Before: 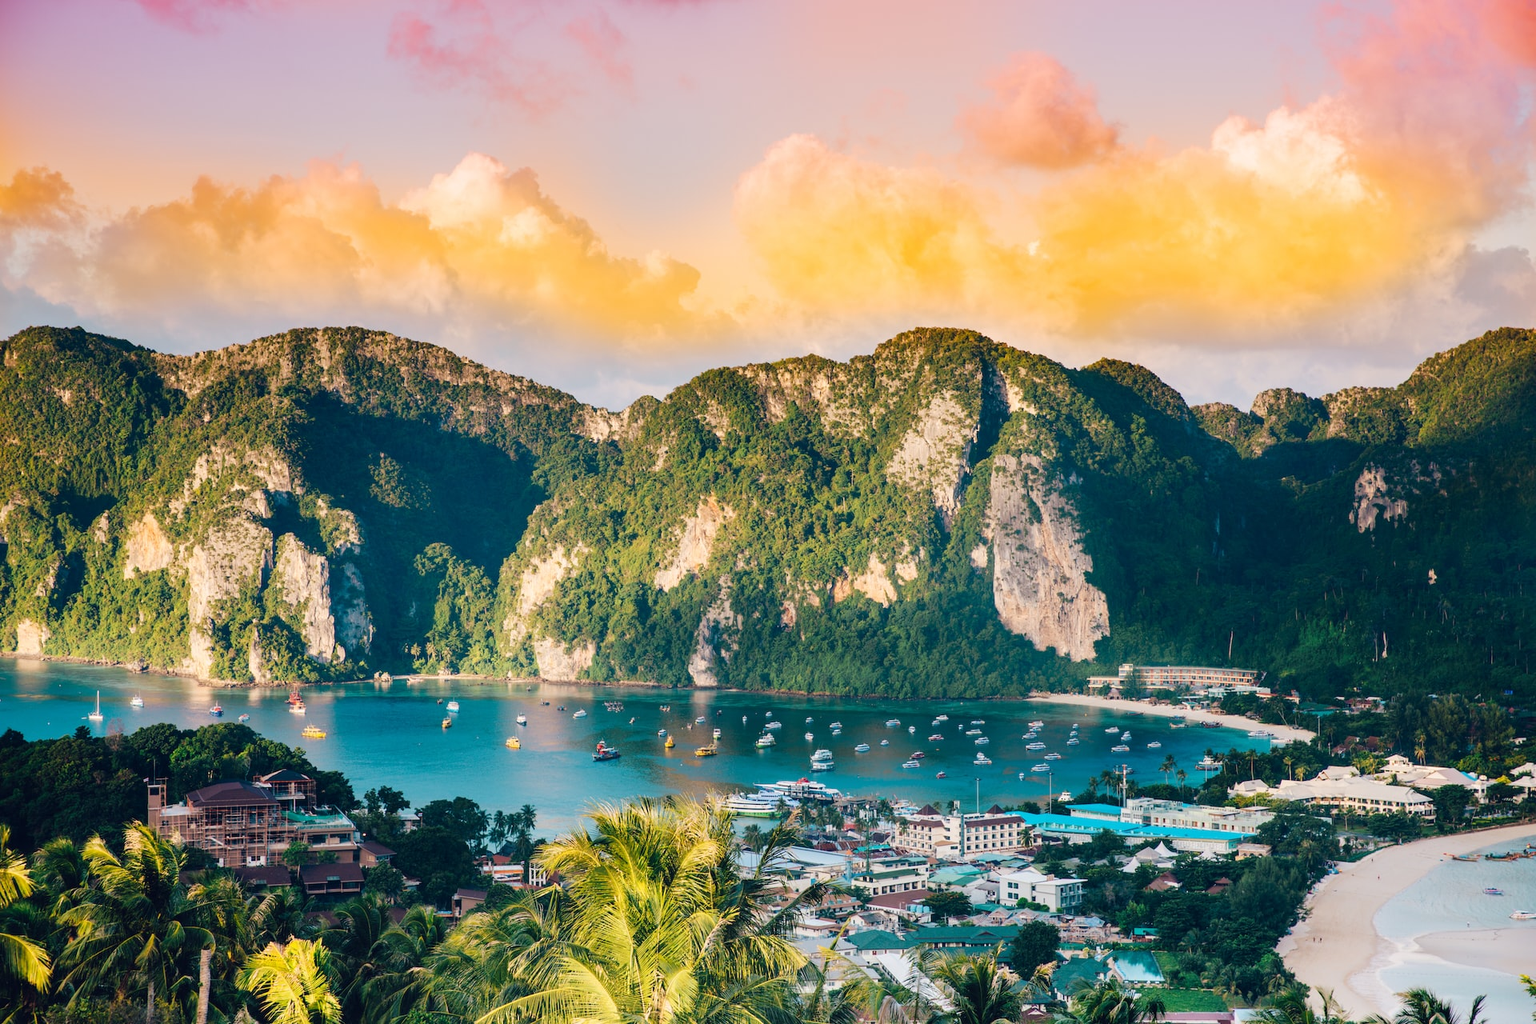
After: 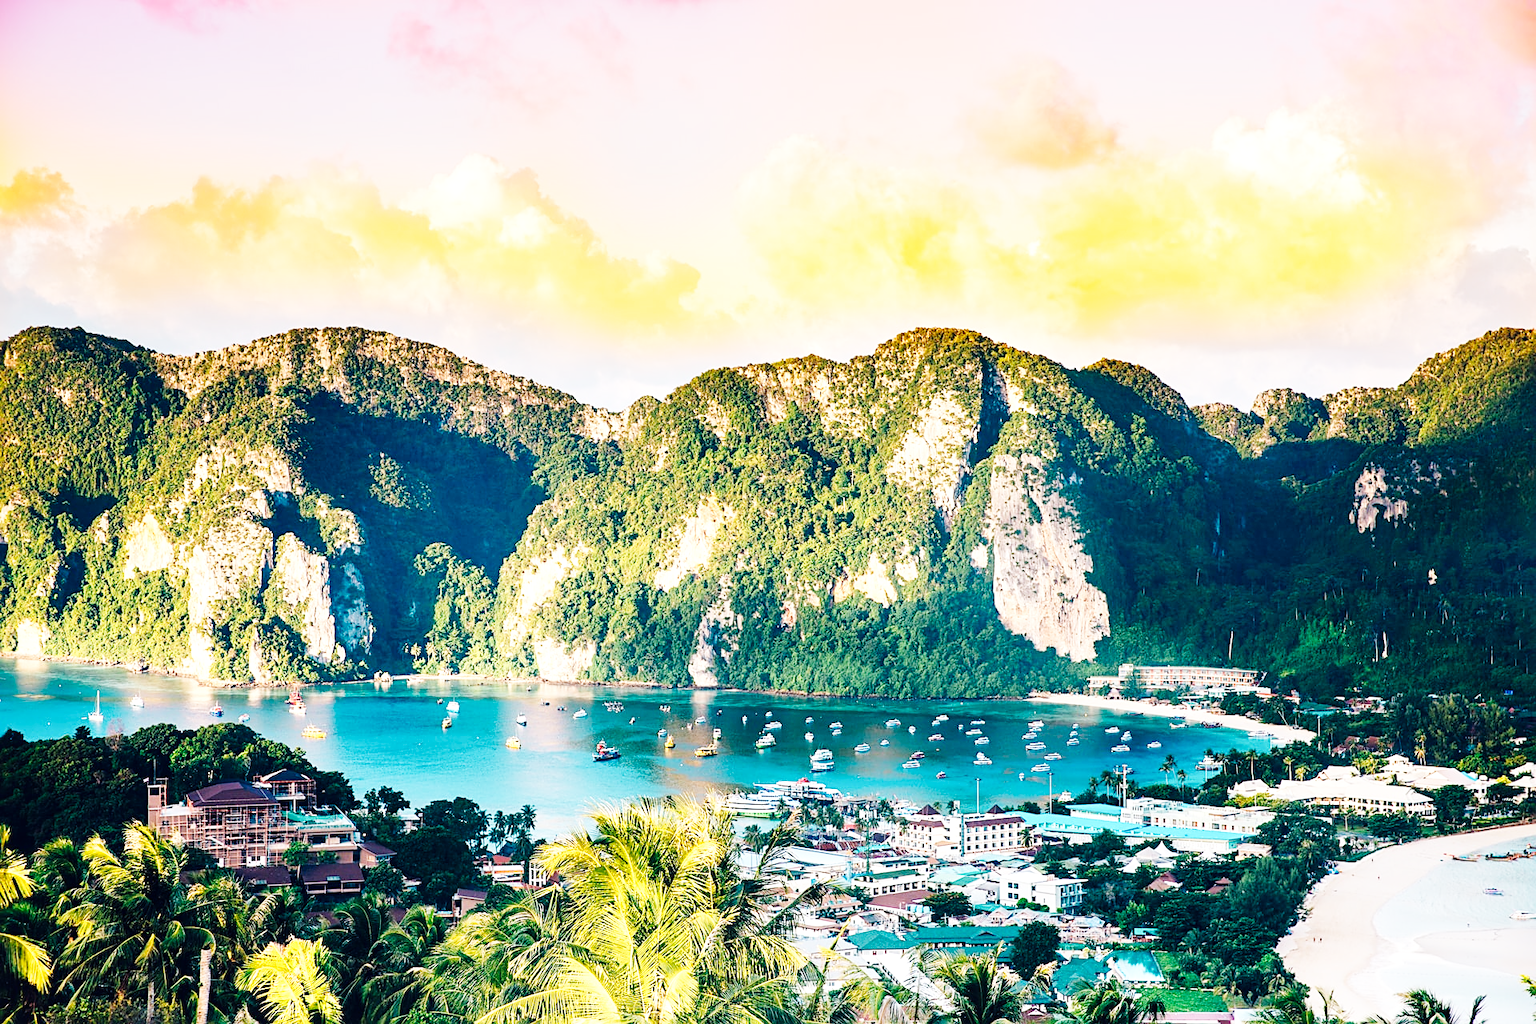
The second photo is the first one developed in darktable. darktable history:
base curve: curves: ch0 [(0, 0.003) (0.001, 0.002) (0.006, 0.004) (0.02, 0.022) (0.048, 0.086) (0.094, 0.234) (0.162, 0.431) (0.258, 0.629) (0.385, 0.8) (0.548, 0.918) (0.751, 0.988) (1, 1)], preserve colors none
sharpen: on, module defaults
local contrast: mode bilateral grid, contrast 20, coarseness 50, detail 119%, midtone range 0.2
